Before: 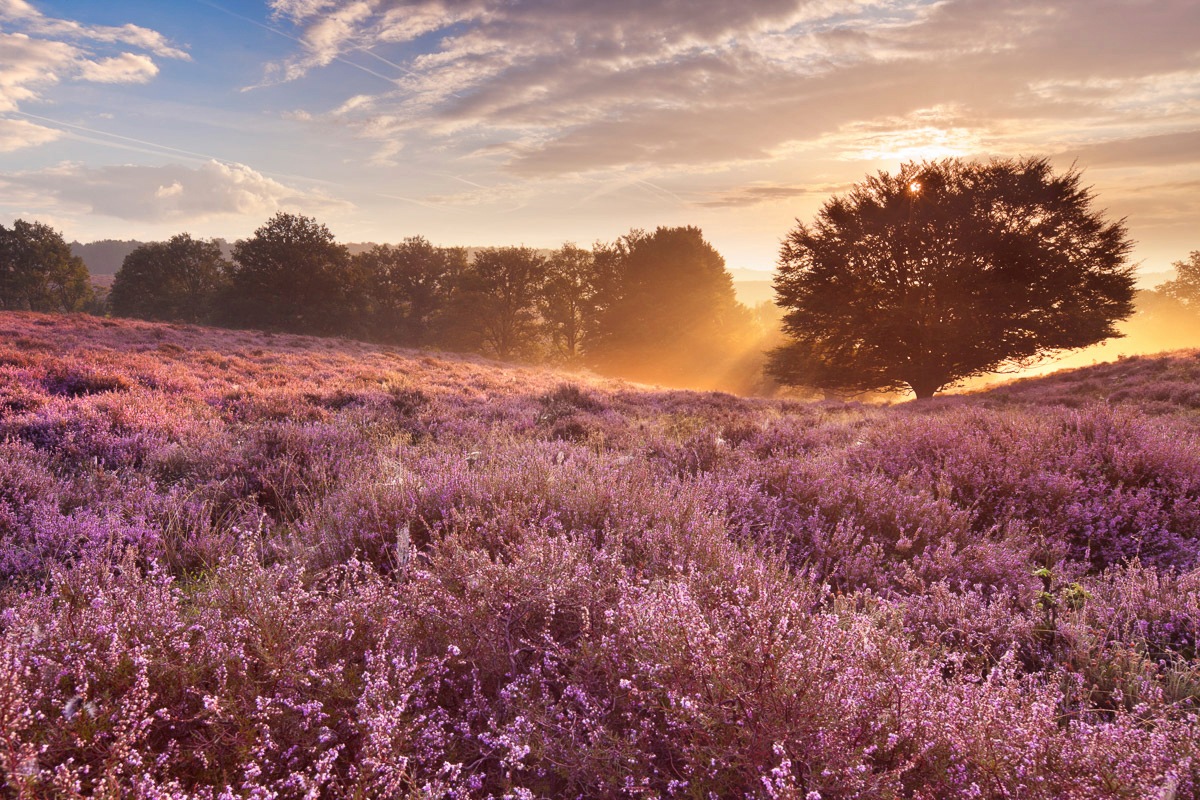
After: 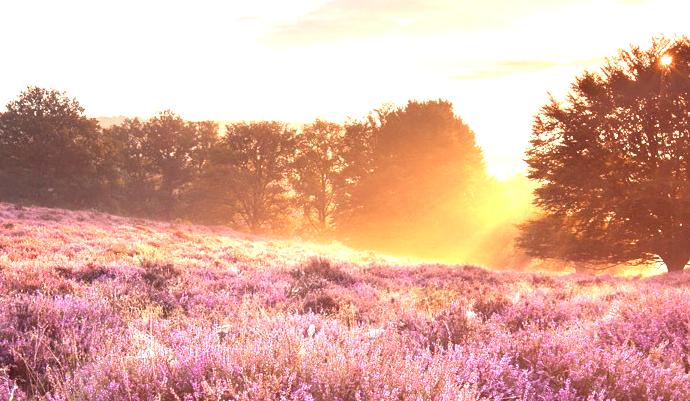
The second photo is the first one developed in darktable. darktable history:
exposure: black level correction 0, exposure 1.388 EV, compensate exposure bias true, compensate highlight preservation false
crop: left 20.813%, top 15.905%, right 21.621%, bottom 33.91%
